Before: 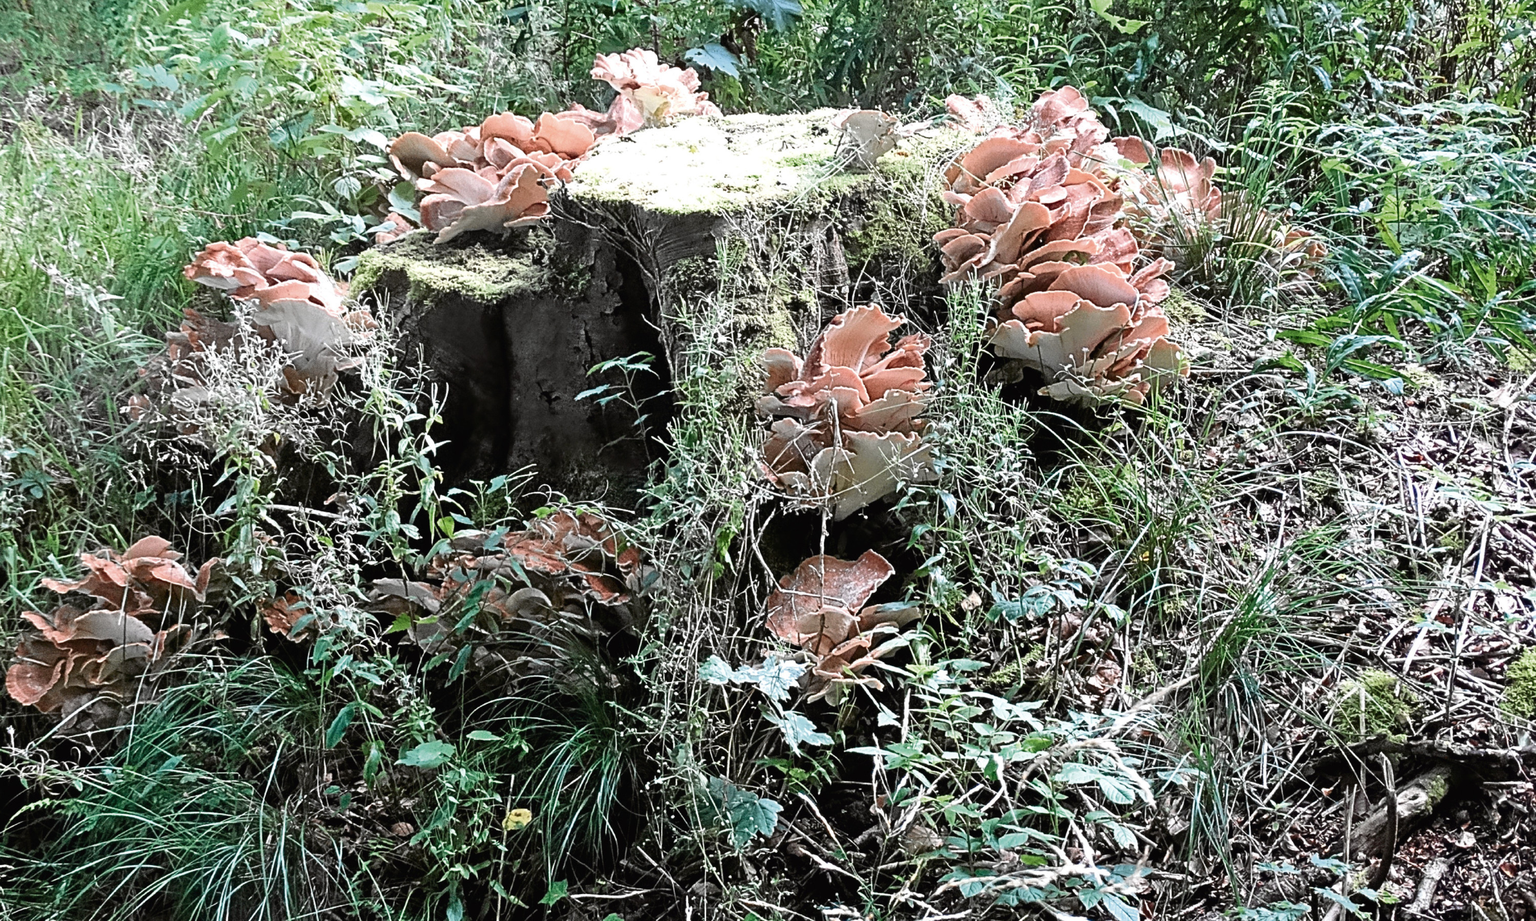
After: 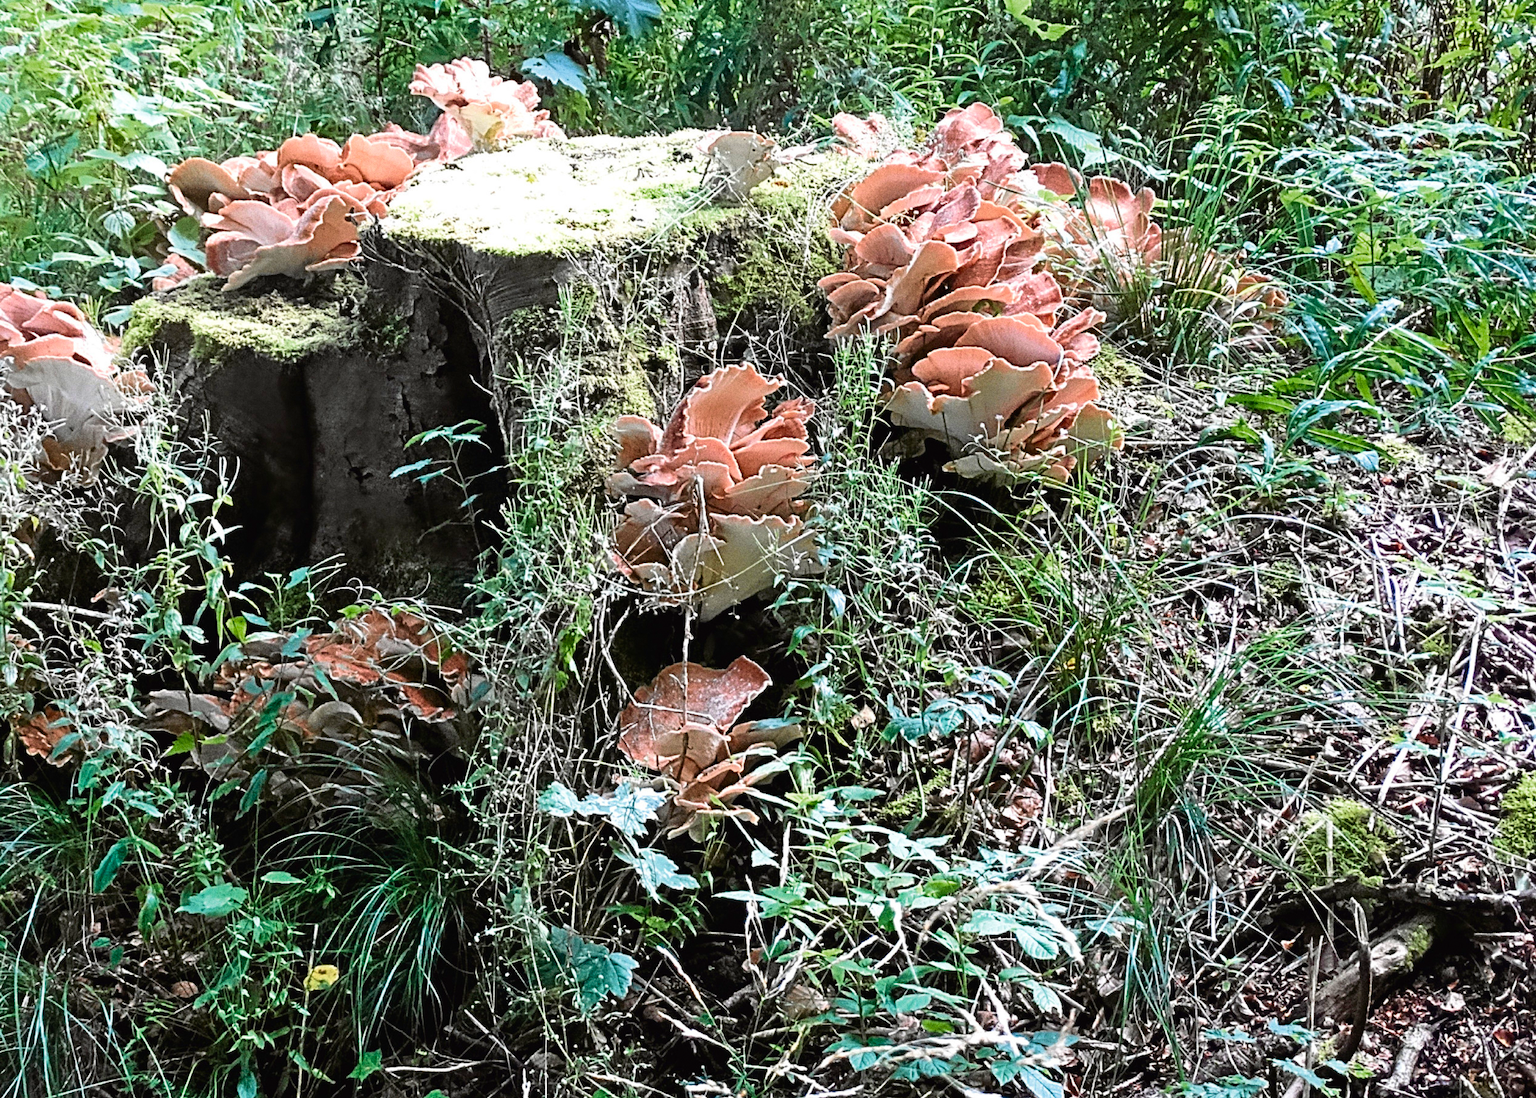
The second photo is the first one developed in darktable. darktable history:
crop: left 16.145%
color balance rgb: perceptual saturation grading › global saturation 25%, global vibrance 10%
grain: coarseness 0.47 ISO
velvia: on, module defaults
